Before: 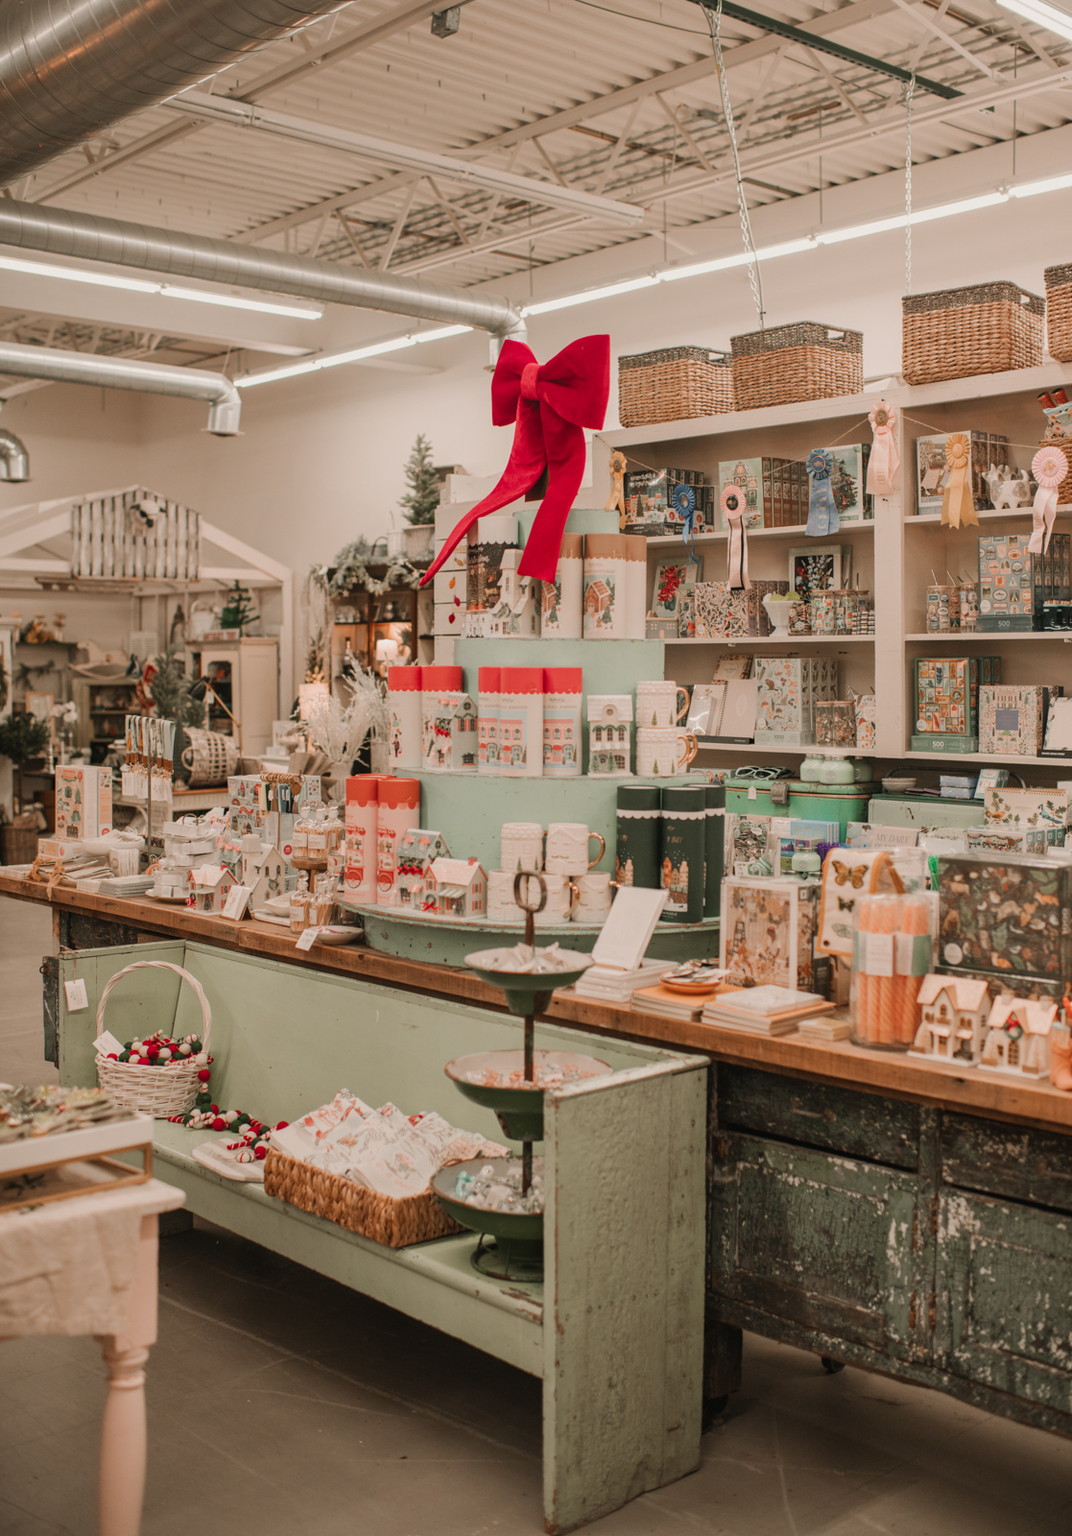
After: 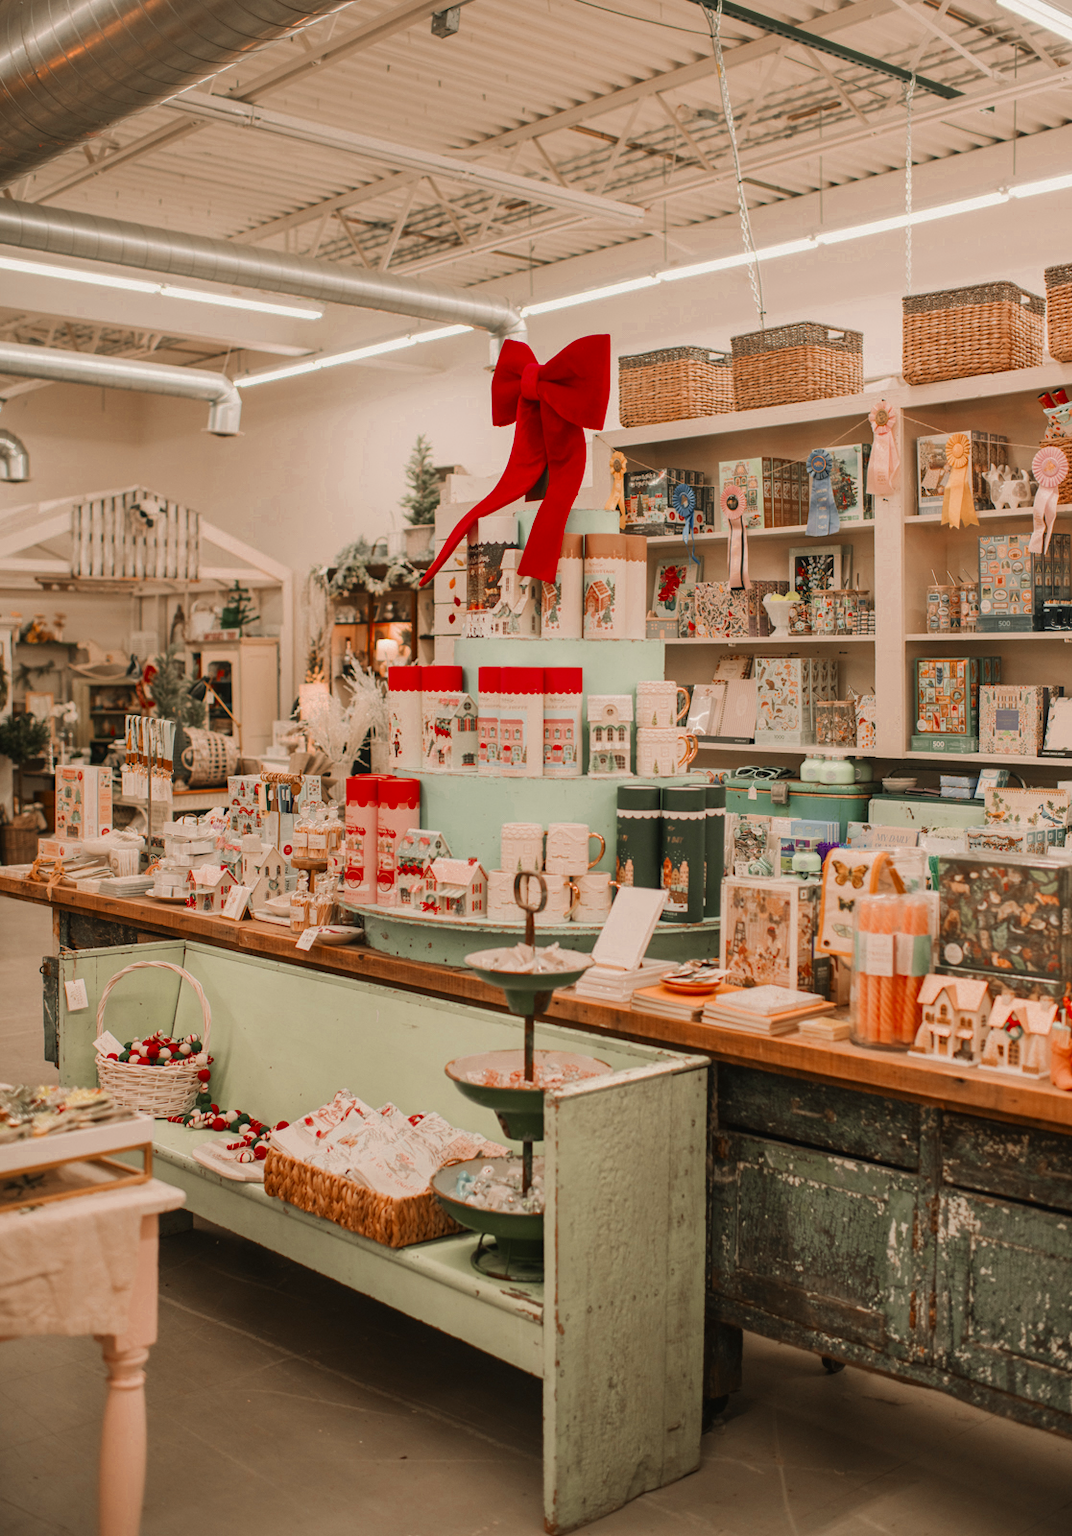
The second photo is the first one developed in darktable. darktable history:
color zones: curves: ch0 [(0.004, 0.305) (0.261, 0.623) (0.389, 0.399) (0.708, 0.571) (0.947, 0.34)]; ch1 [(0.025, 0.645) (0.229, 0.584) (0.326, 0.551) (0.484, 0.262) (0.757, 0.643)], mix 39.11%
